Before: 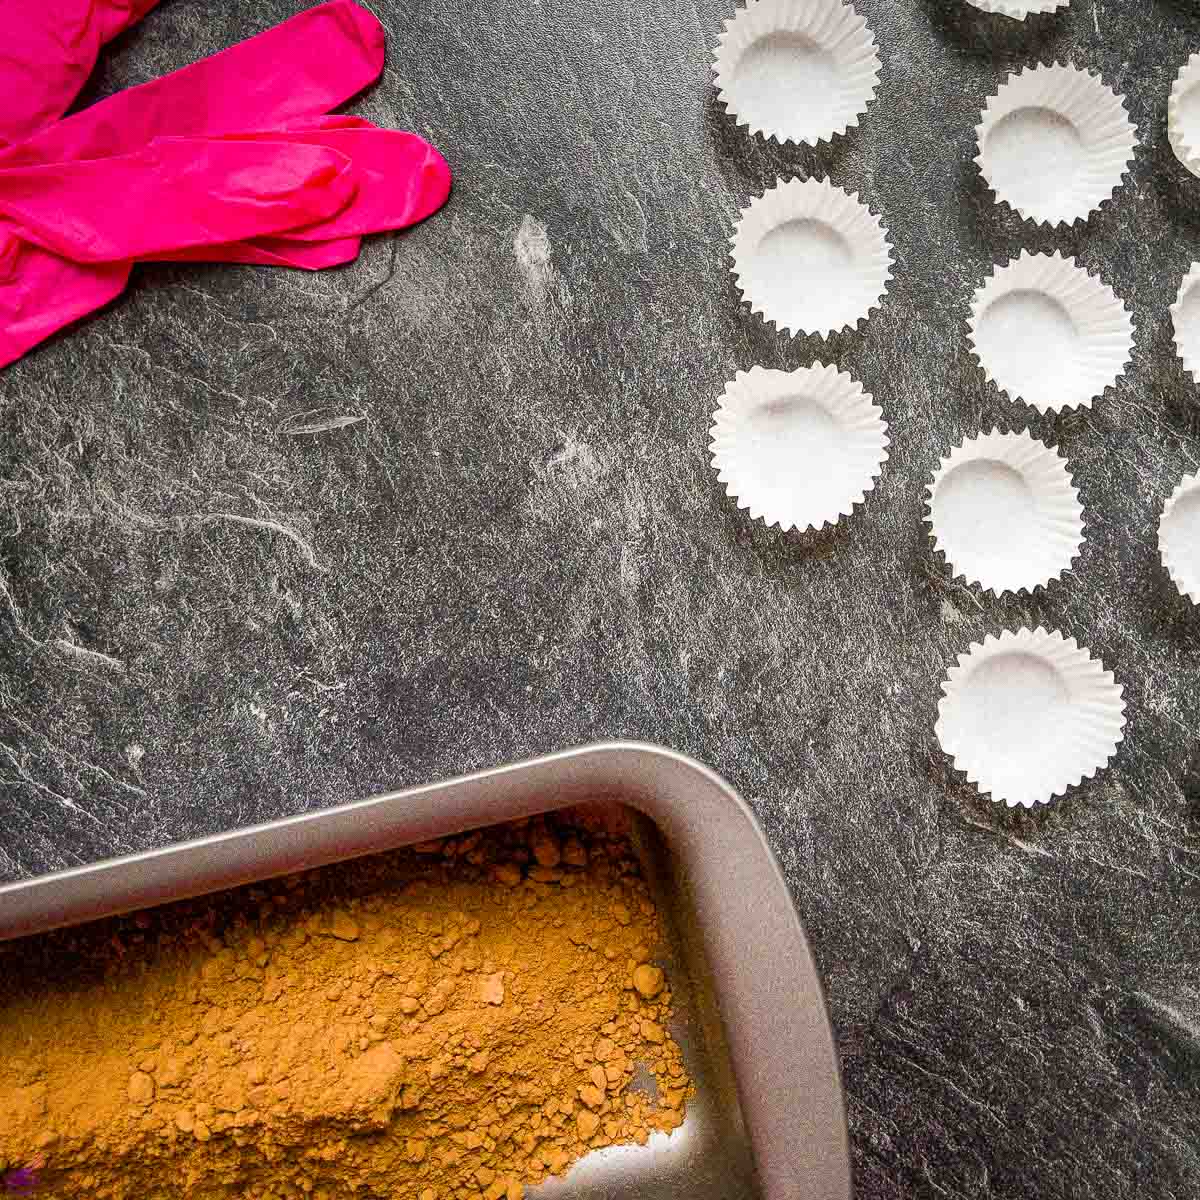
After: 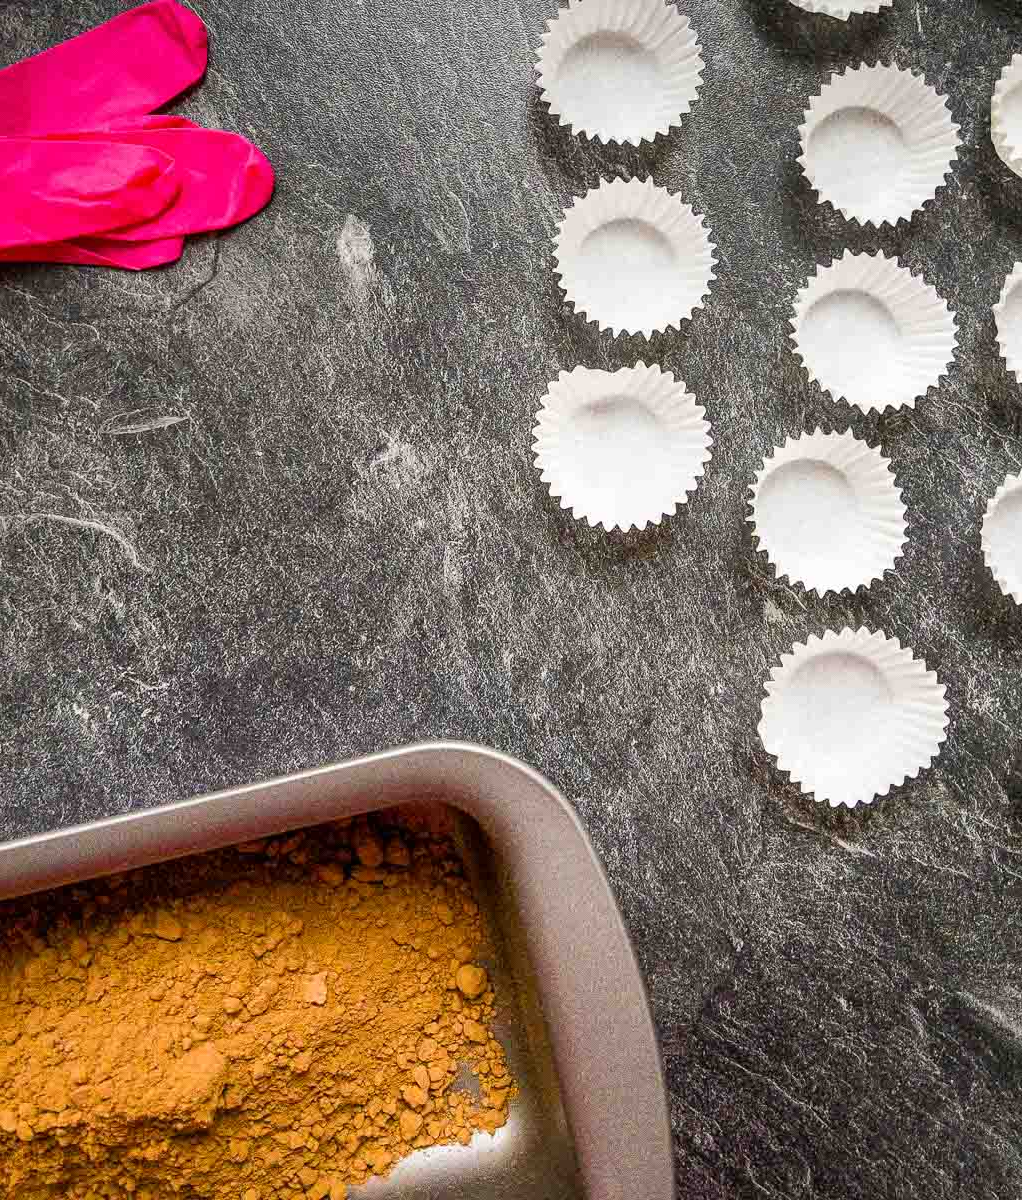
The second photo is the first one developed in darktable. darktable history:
crop and rotate: left 14.757%
